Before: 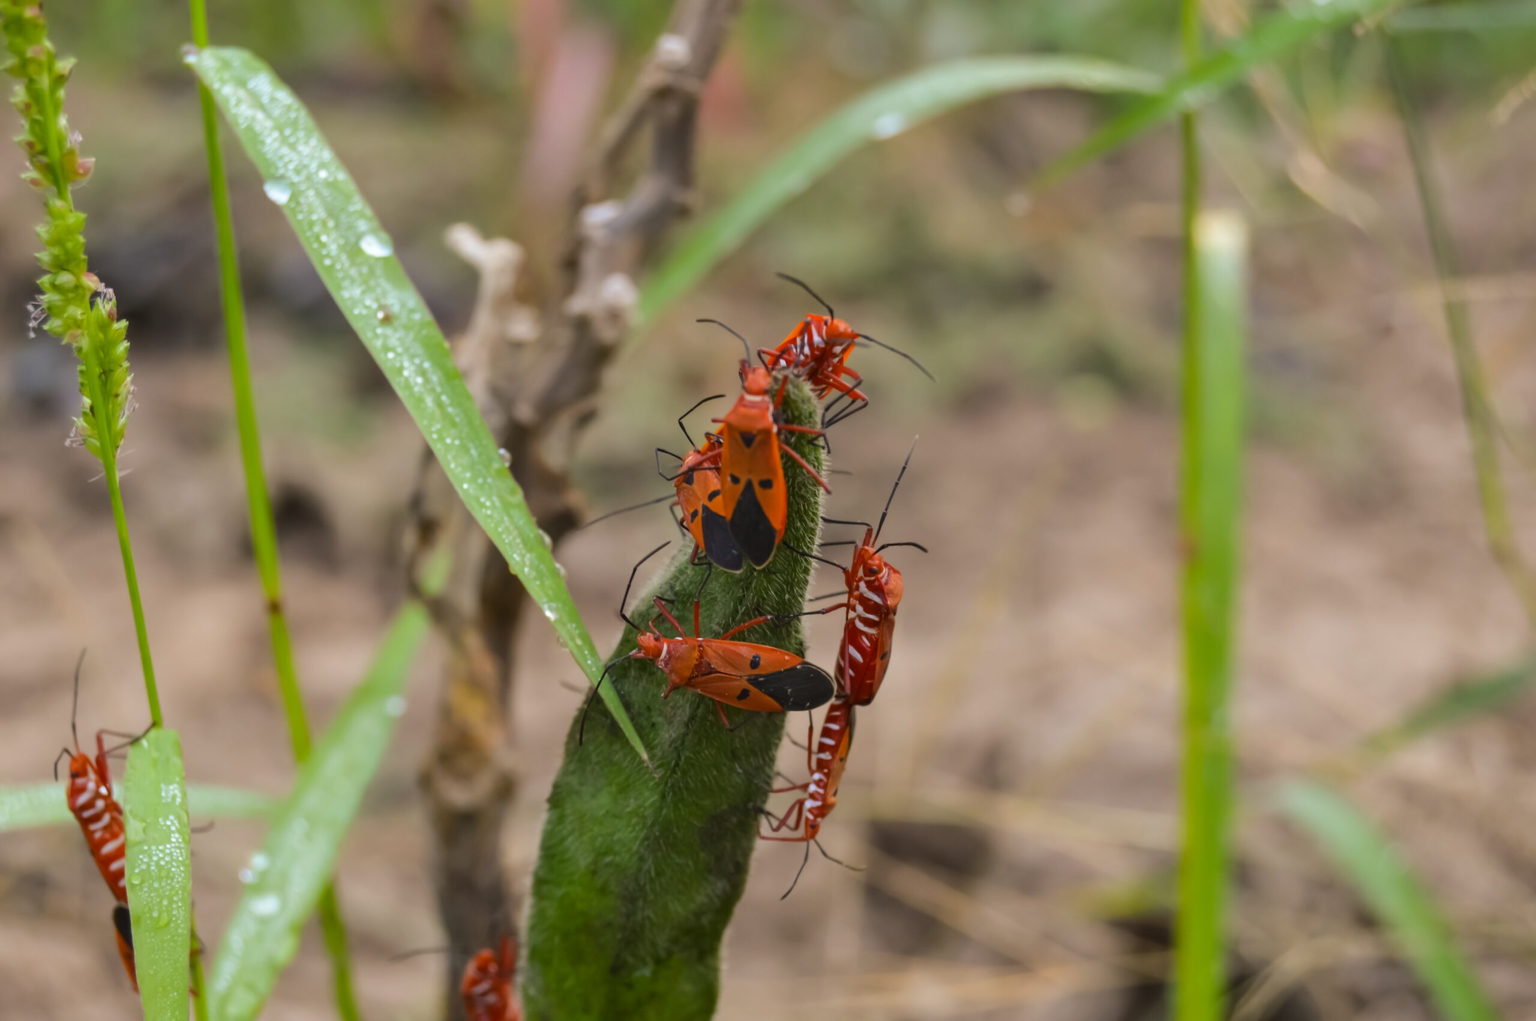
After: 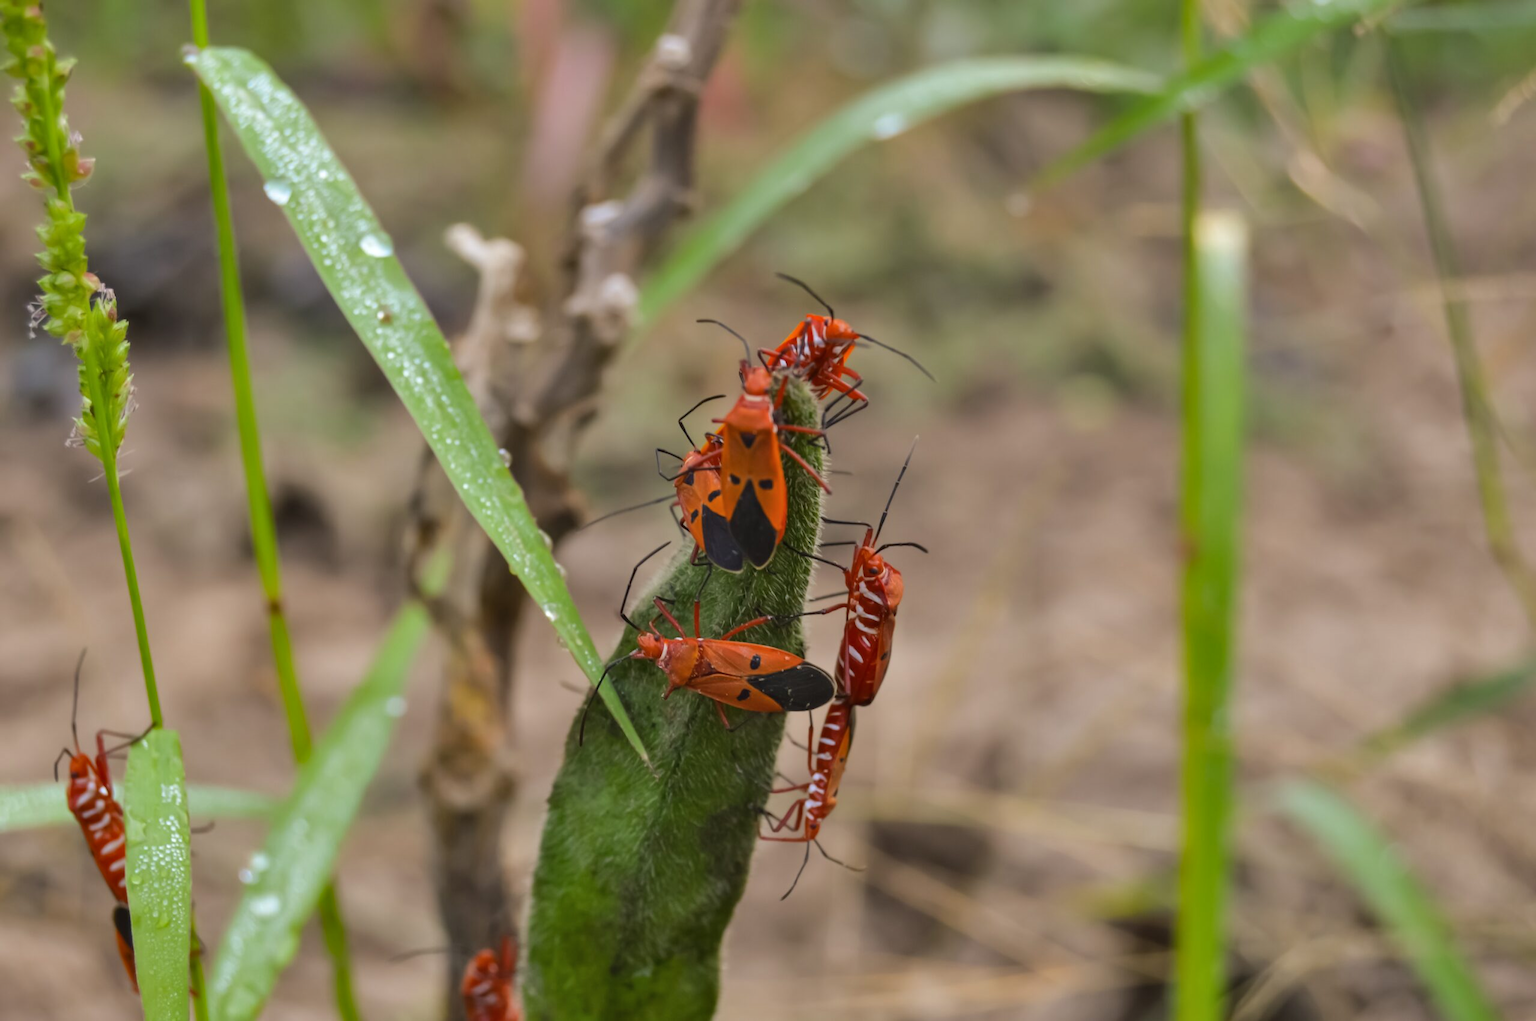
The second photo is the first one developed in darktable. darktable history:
shadows and highlights: radius 100.41, shadows 50.55, highlights -64.36, highlights color adjustment 49.82%, soften with gaussian
tone equalizer: on, module defaults
